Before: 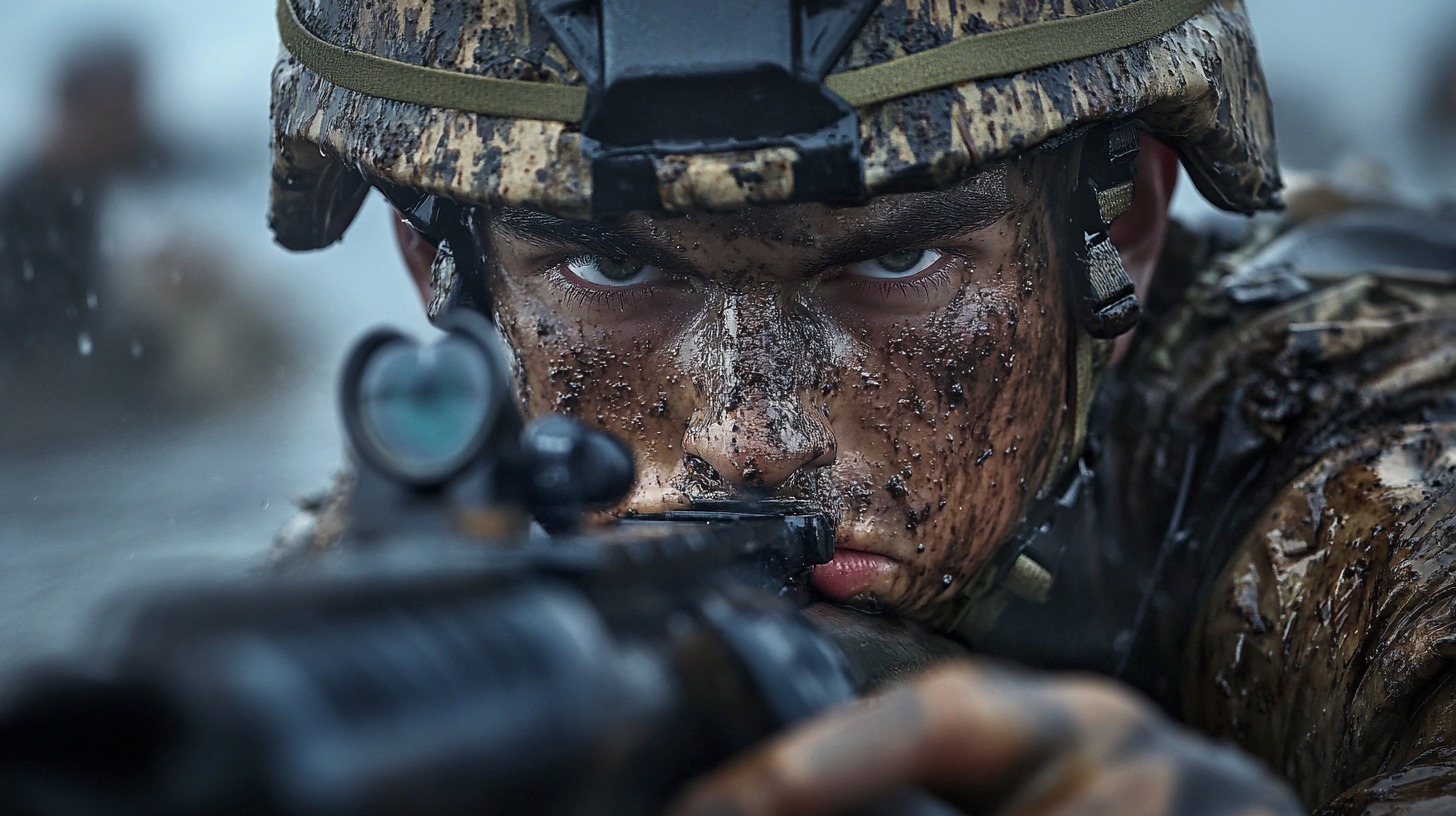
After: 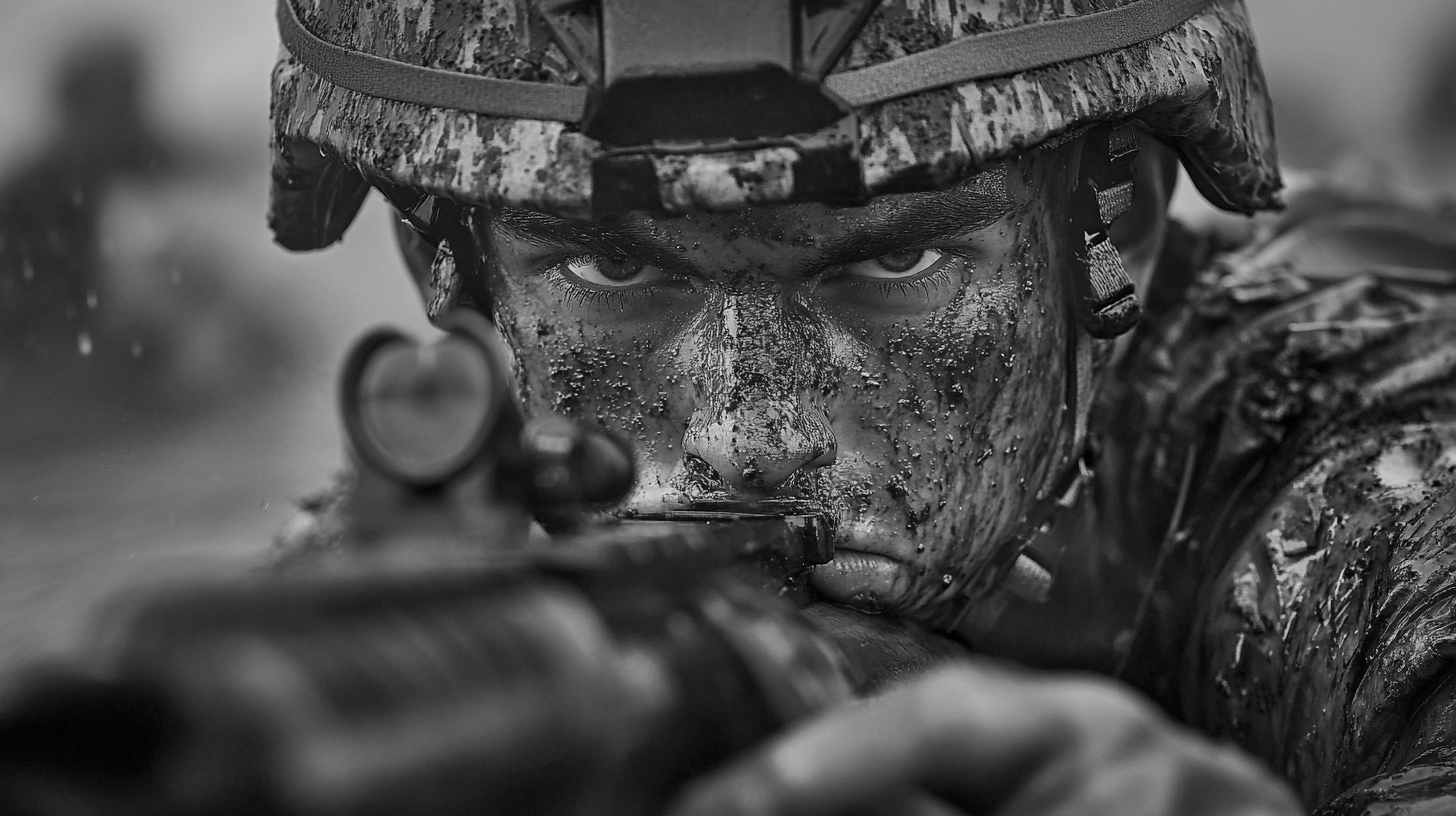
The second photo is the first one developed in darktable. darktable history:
tone equalizer: -7 EV 0.18 EV, -6 EV 0.12 EV, -5 EV 0.08 EV, -4 EV 0.04 EV, -2 EV -0.02 EV, -1 EV -0.04 EV, +0 EV -0.06 EV, luminance estimator HSV value / RGB max
shadows and highlights: low approximation 0.01, soften with gaussian
monochrome: a 26.22, b 42.67, size 0.8
